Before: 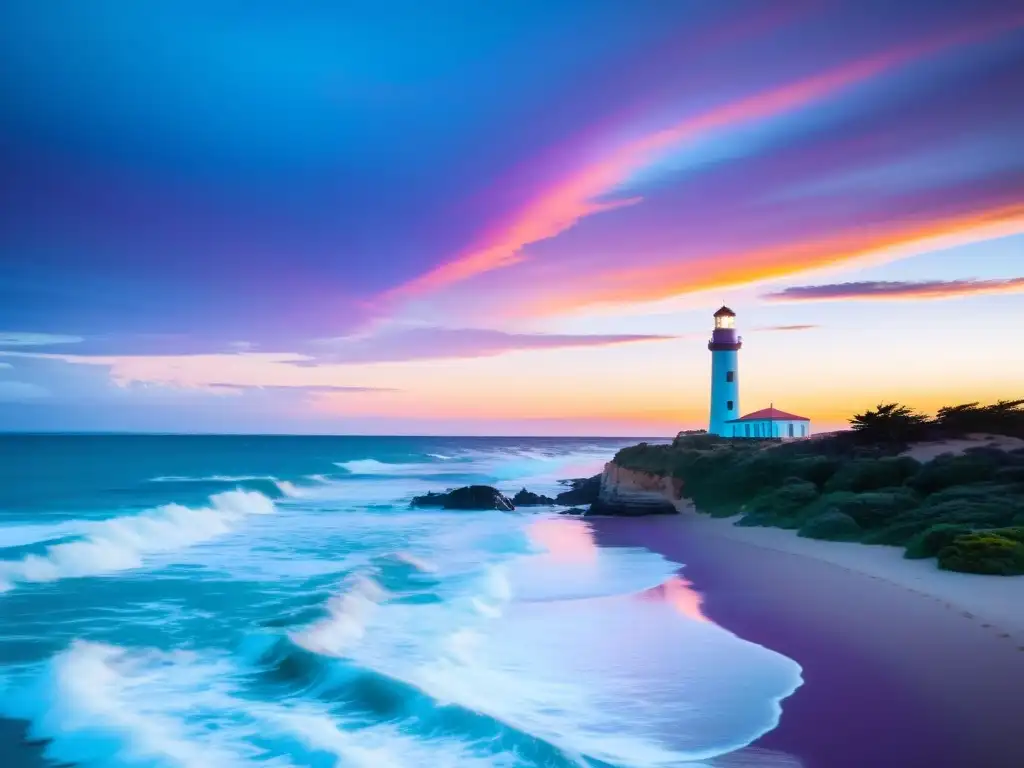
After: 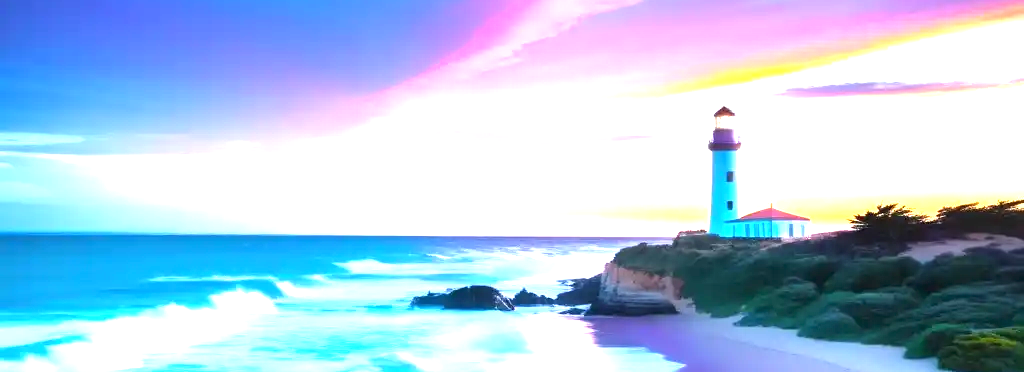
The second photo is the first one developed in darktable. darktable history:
crop and rotate: top 26.119%, bottom 25.398%
exposure: black level correction 0, exposure 1.541 EV, compensate highlight preservation false
